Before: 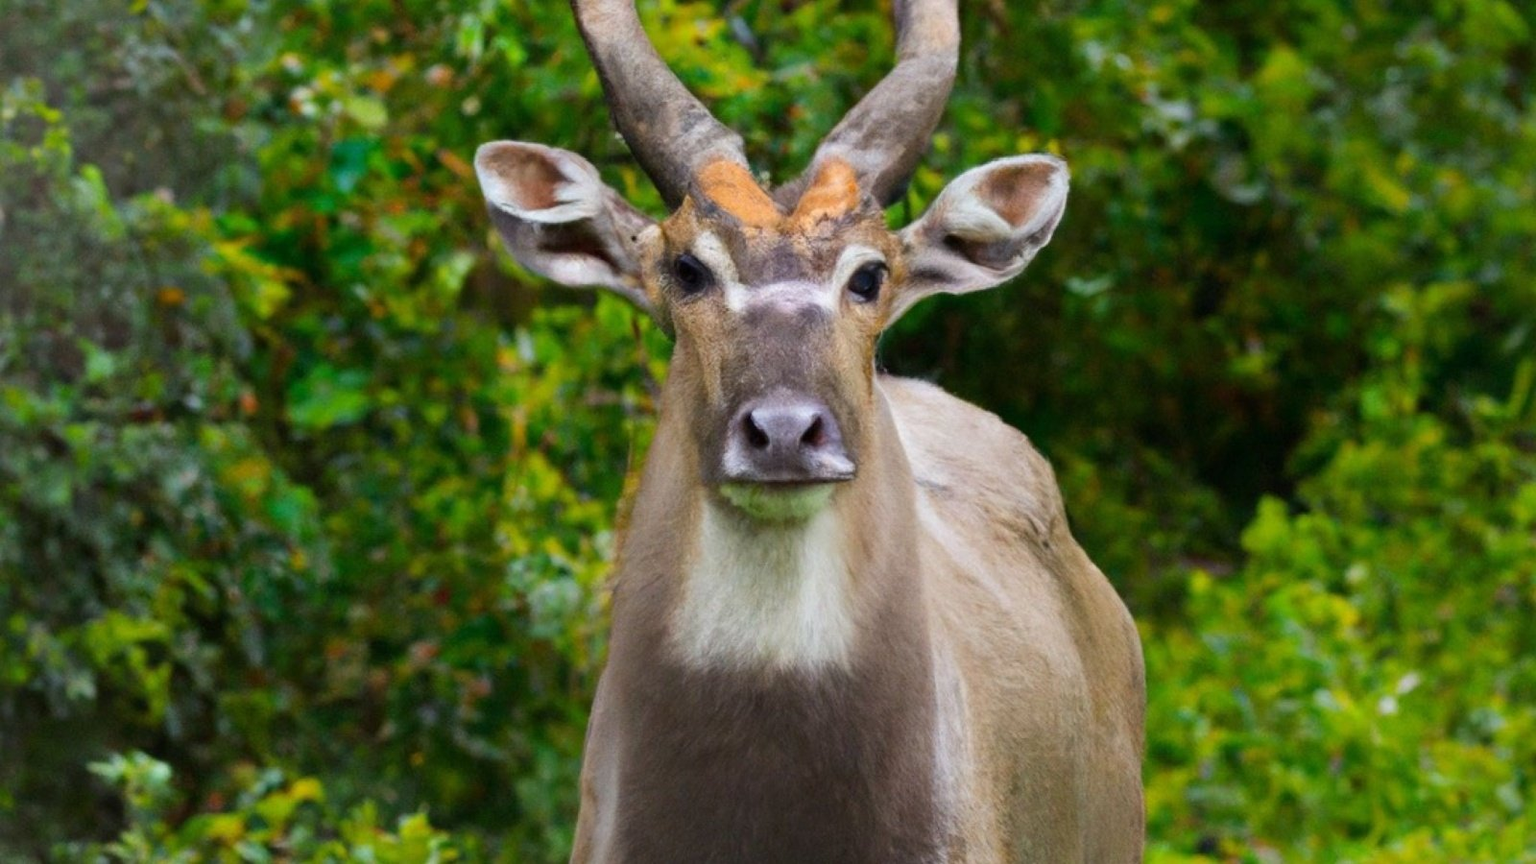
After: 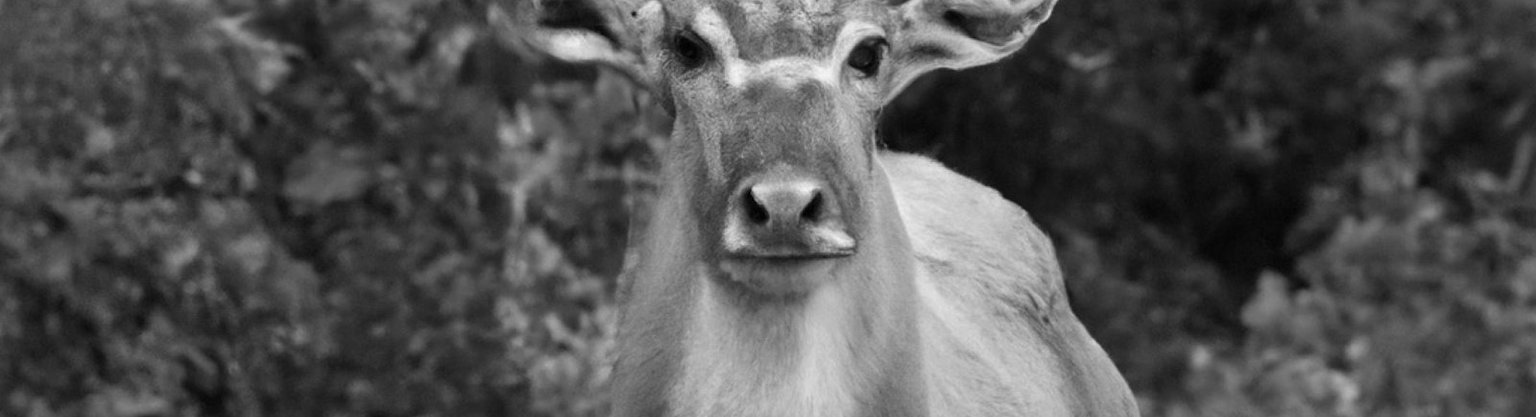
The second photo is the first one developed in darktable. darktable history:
color zones: curves: ch0 [(0, 0.533) (0.126, 0.533) (0.234, 0.533) (0.368, 0.357) (0.5, 0.5) (0.625, 0.5) (0.74, 0.637) (0.875, 0.5)]; ch1 [(0.004, 0.708) (0.129, 0.662) (0.25, 0.5) (0.375, 0.331) (0.496, 0.396) (0.625, 0.649) (0.739, 0.26) (0.875, 0.5) (1, 0.478)]; ch2 [(0, 0.409) (0.132, 0.403) (0.236, 0.558) (0.379, 0.448) (0.5, 0.5) (0.625, 0.5) (0.691, 0.39) (0.875, 0.5)]
crop and rotate: top 26.056%, bottom 25.543%
monochrome: on, module defaults
